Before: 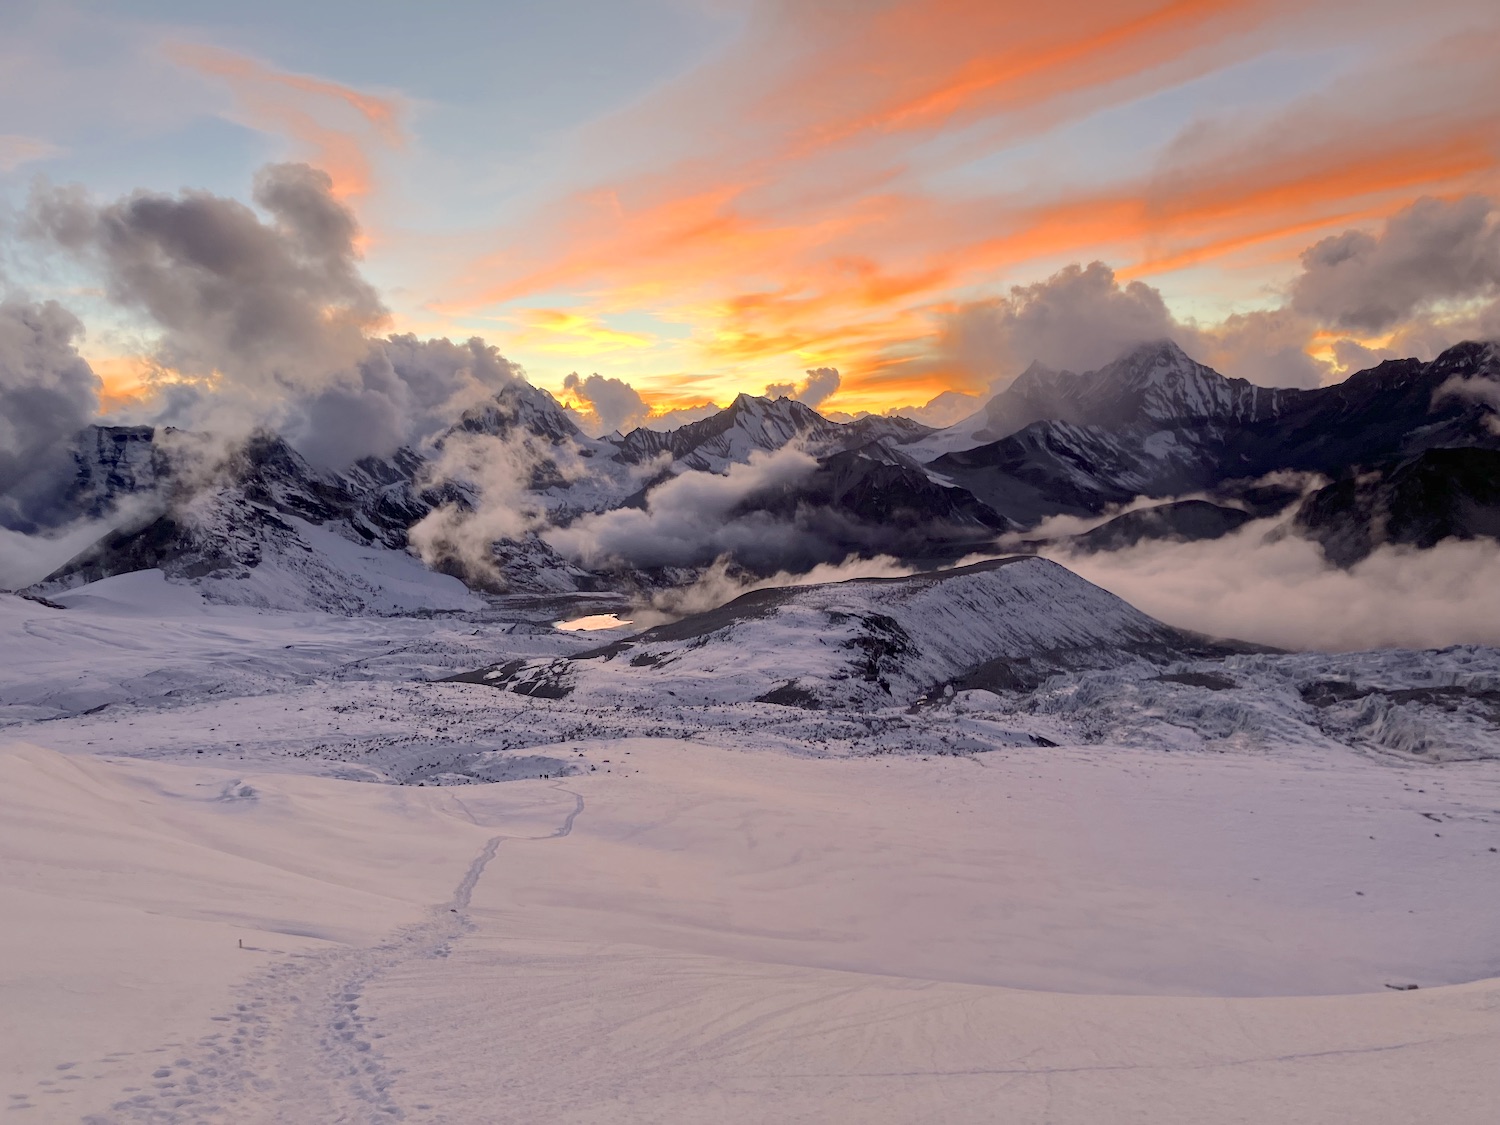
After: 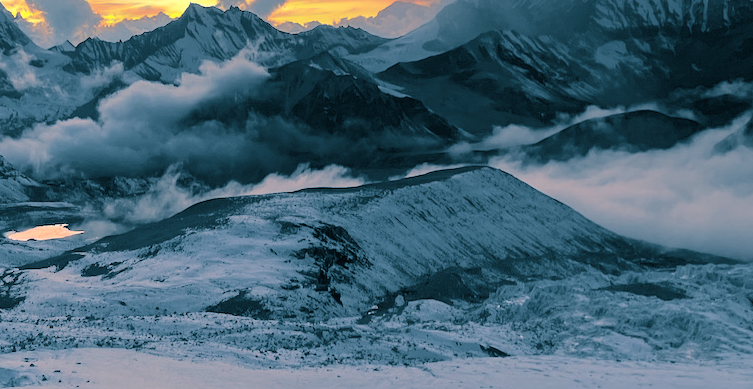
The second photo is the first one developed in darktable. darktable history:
split-toning: shadows › hue 212.4°, balance -70
crop: left 36.607%, top 34.735%, right 13.146%, bottom 30.611%
